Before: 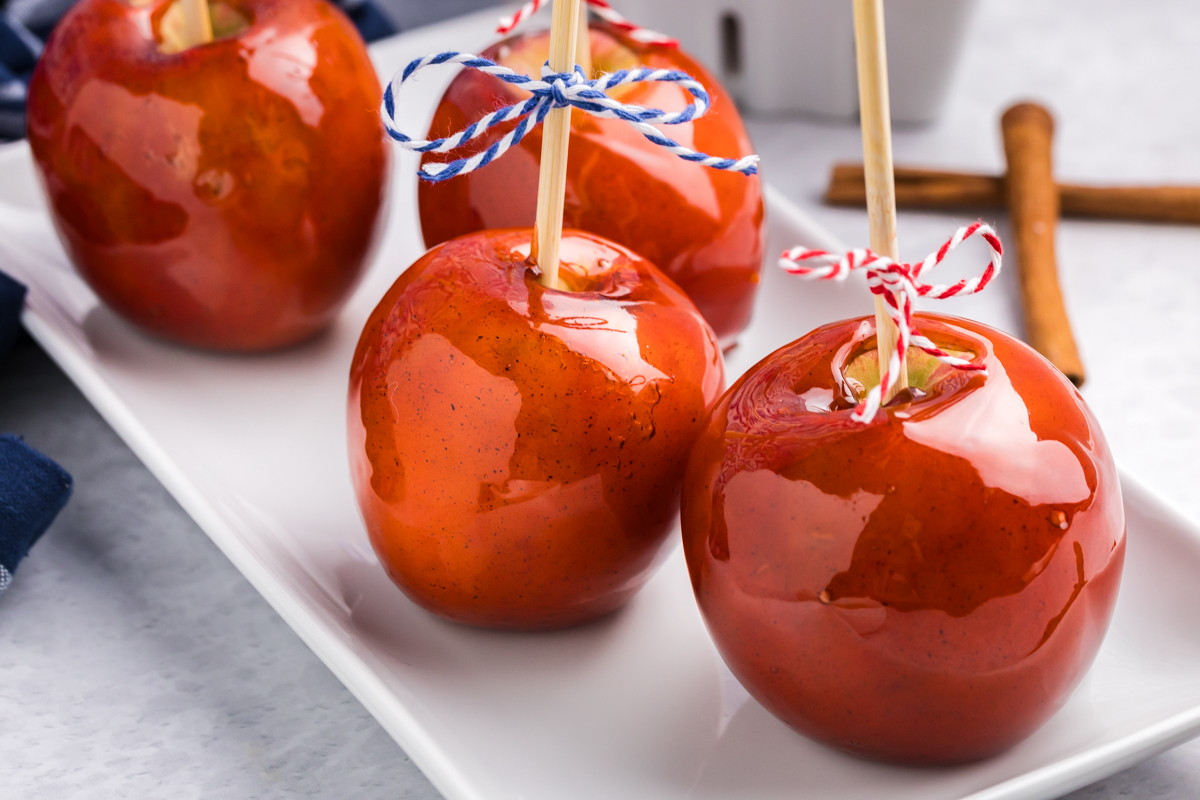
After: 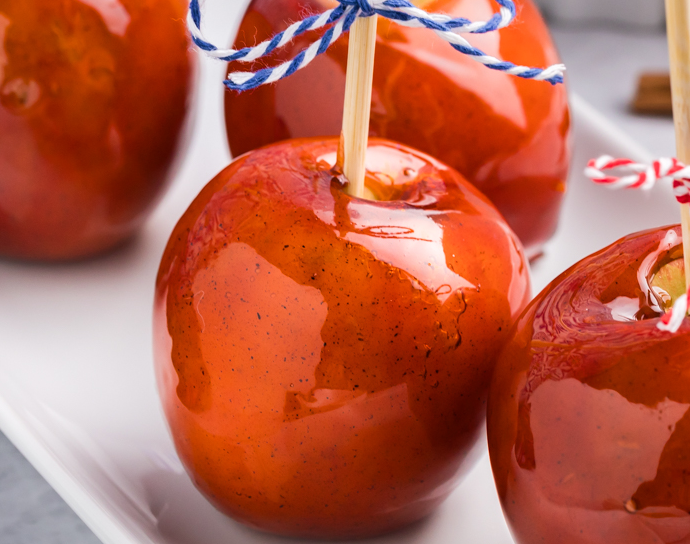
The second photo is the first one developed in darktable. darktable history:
crop: left 16.174%, top 11.385%, right 26.27%, bottom 20.584%
